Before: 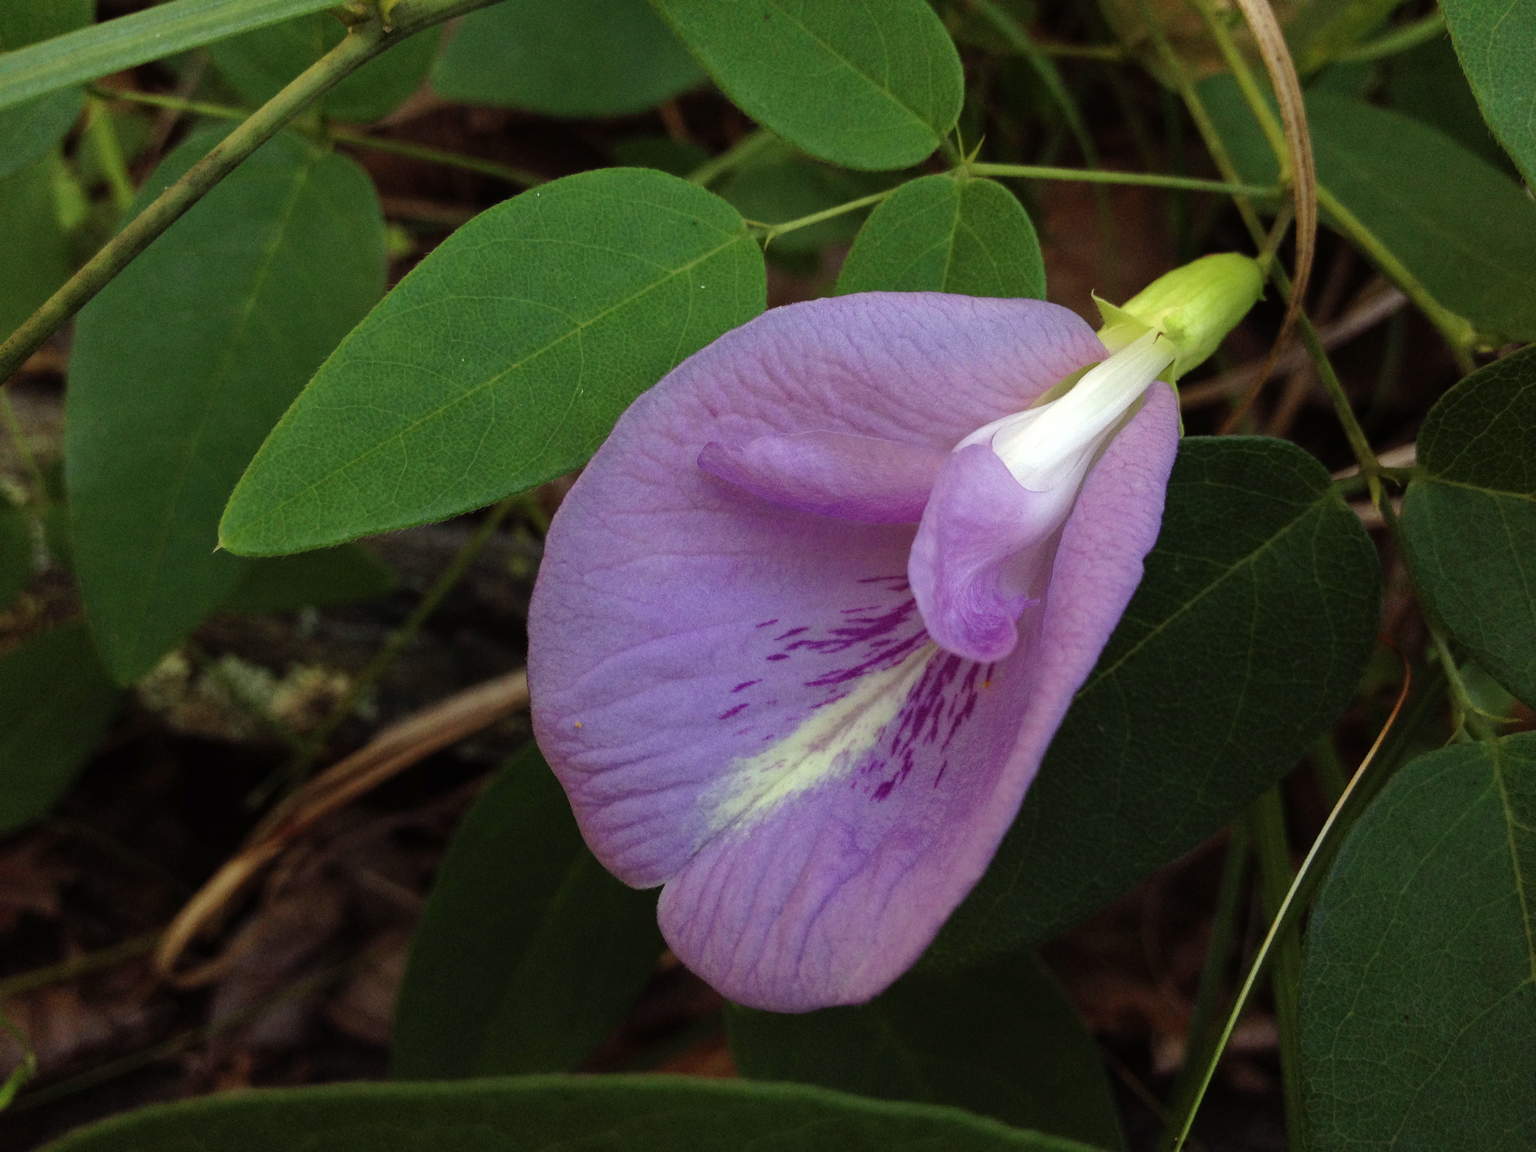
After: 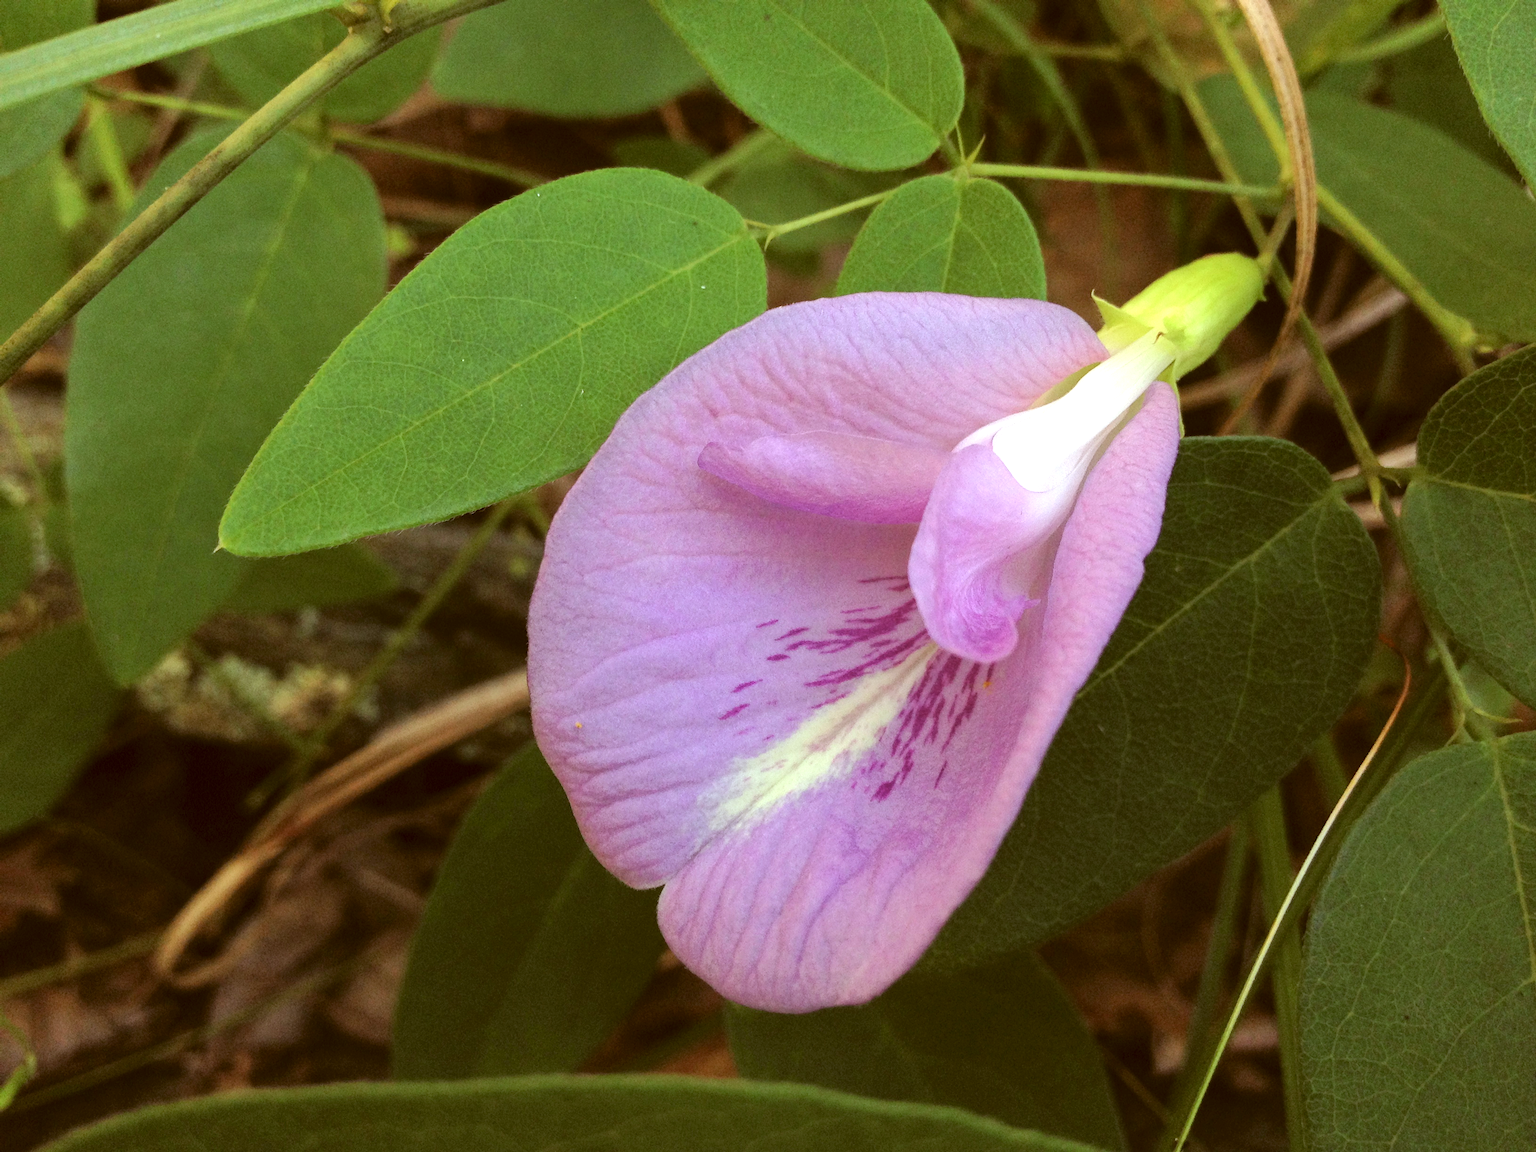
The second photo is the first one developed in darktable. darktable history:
exposure: exposure 0.664 EV, compensate highlight preservation false
contrast brightness saturation: brightness 0.15
color correction: highlights a* -0.529, highlights b* 0.155, shadows a* 4.92, shadows b* 20.81
